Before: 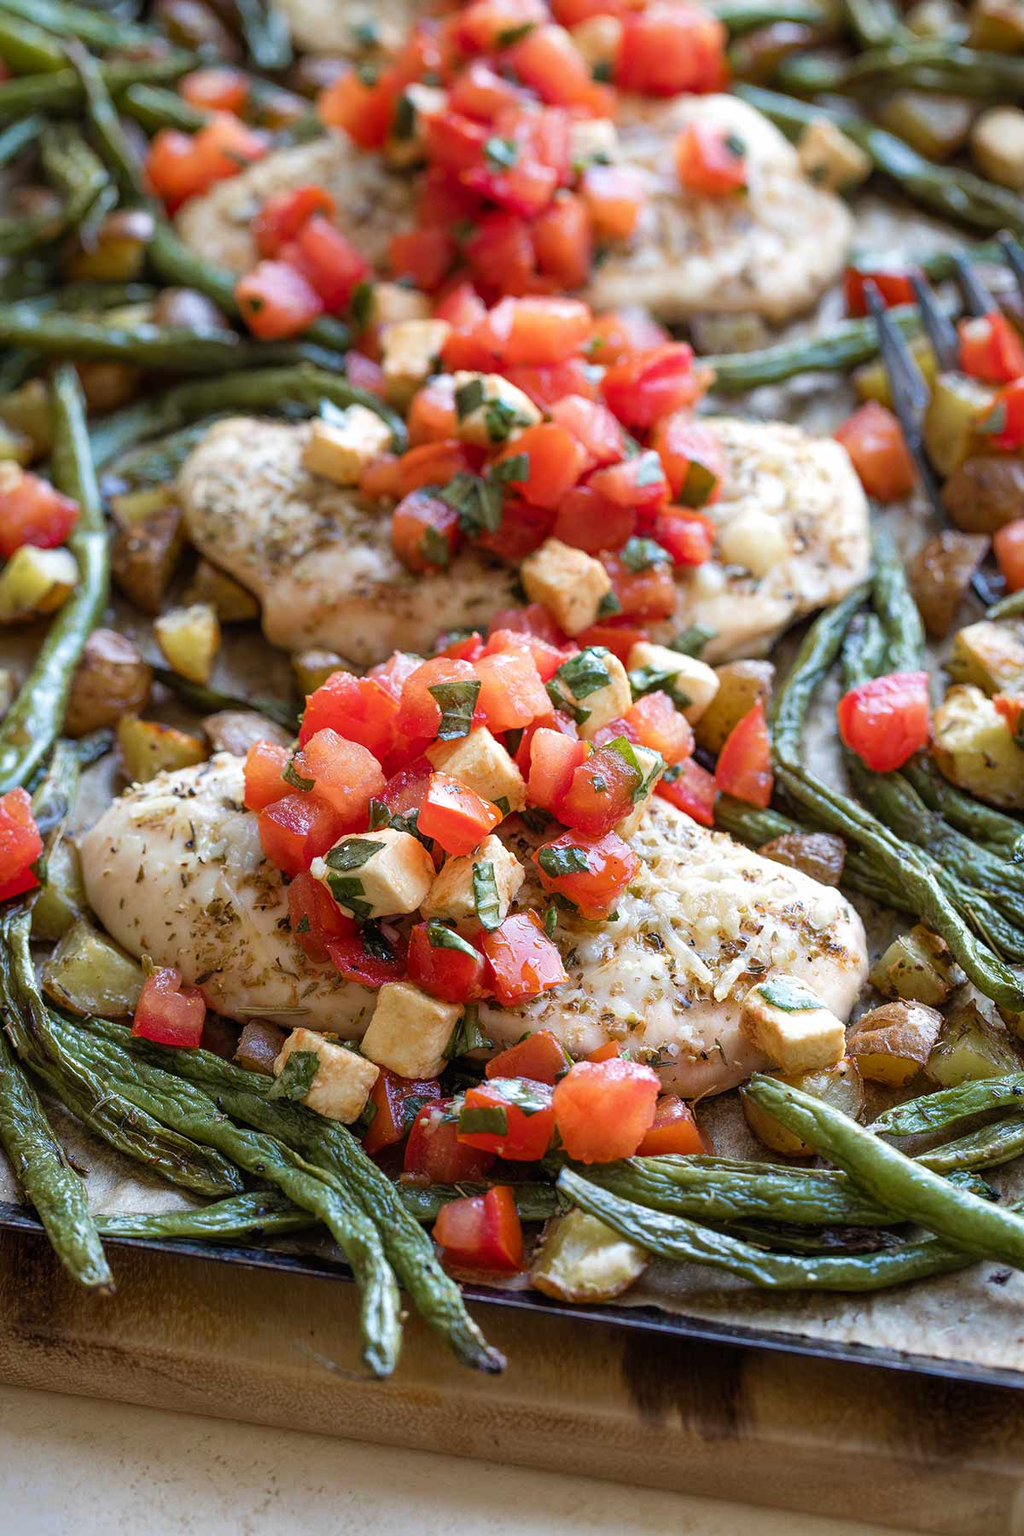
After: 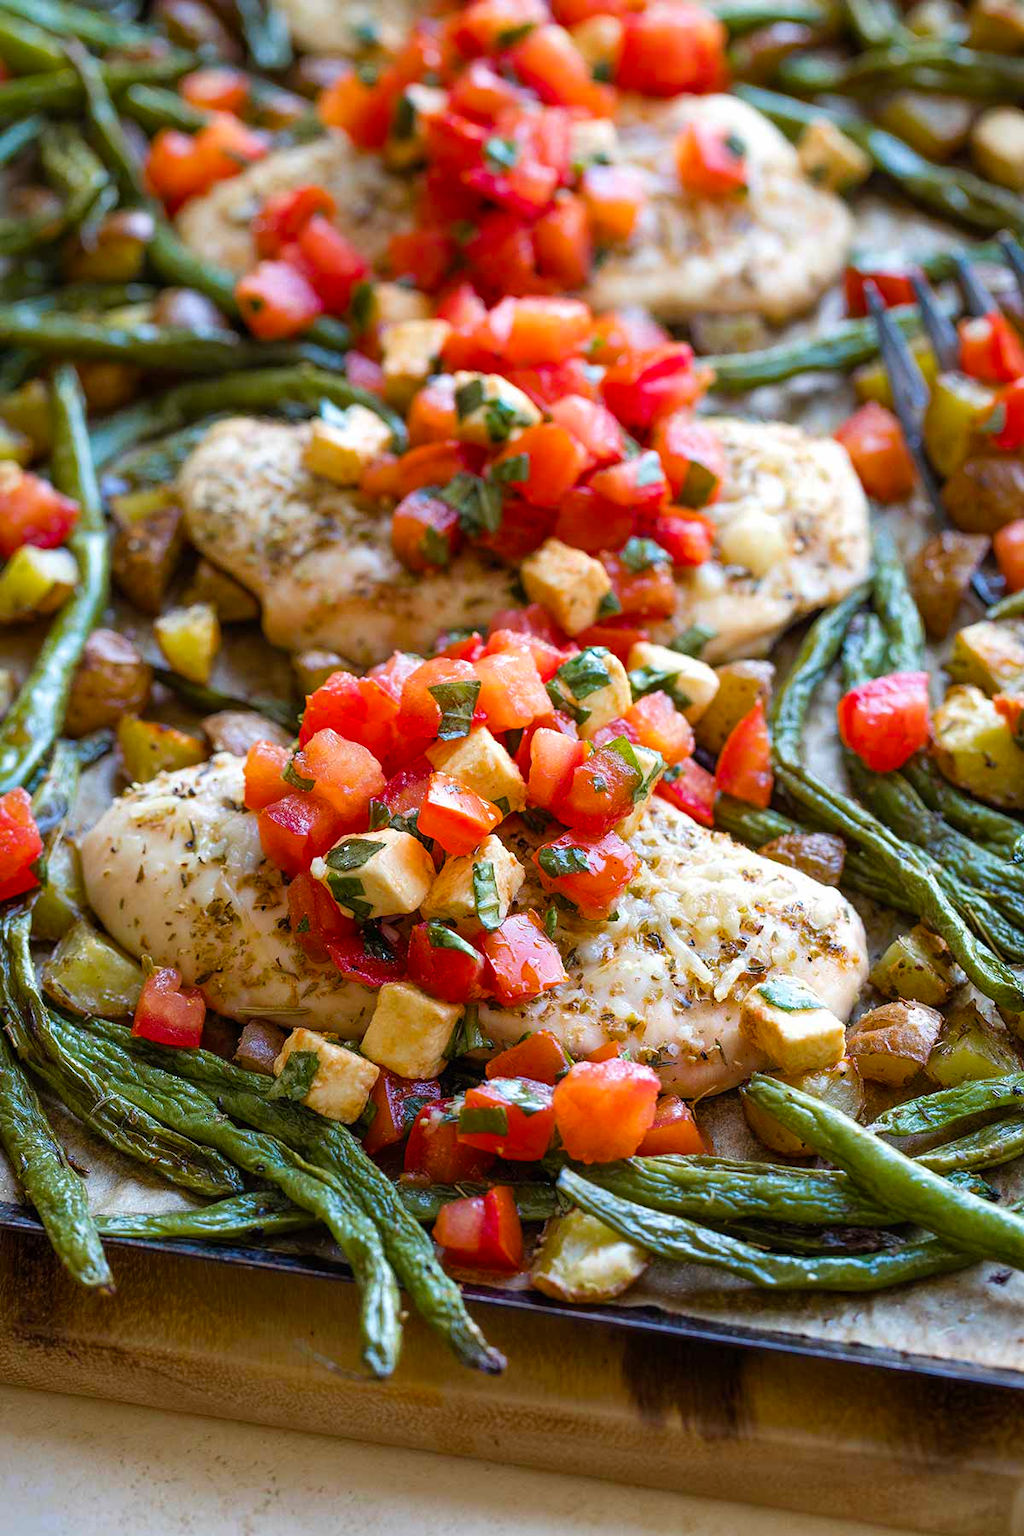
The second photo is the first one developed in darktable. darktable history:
color balance rgb: perceptual saturation grading › global saturation 25%, global vibrance 20%
white balance: emerald 1
